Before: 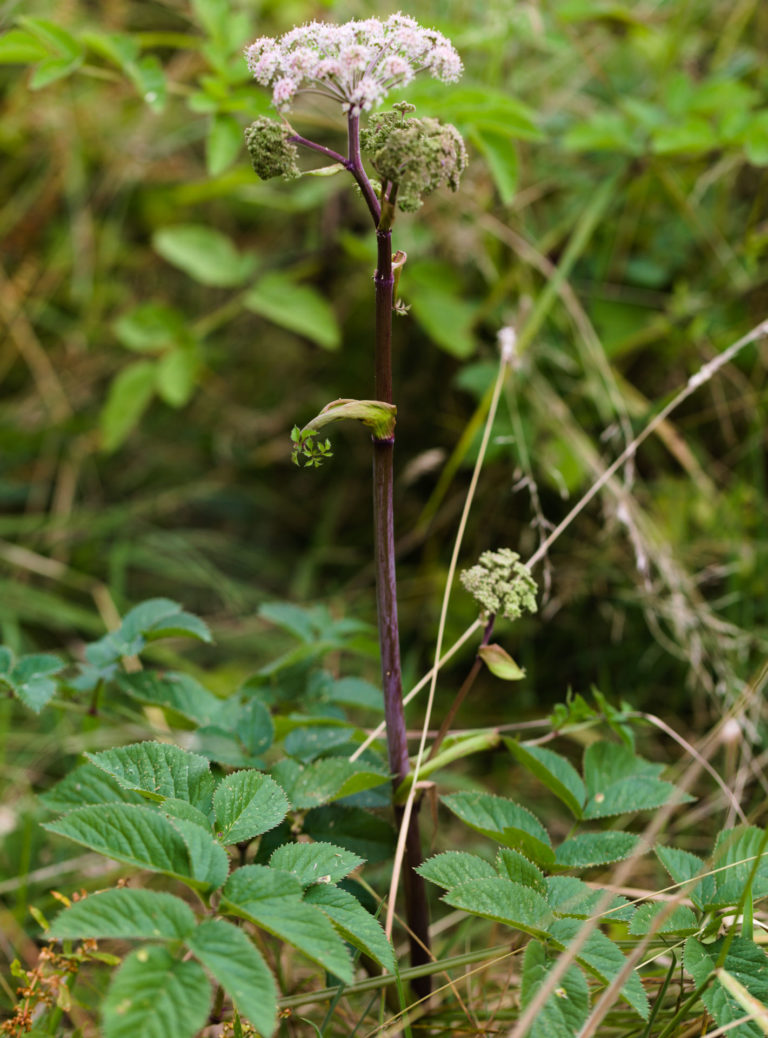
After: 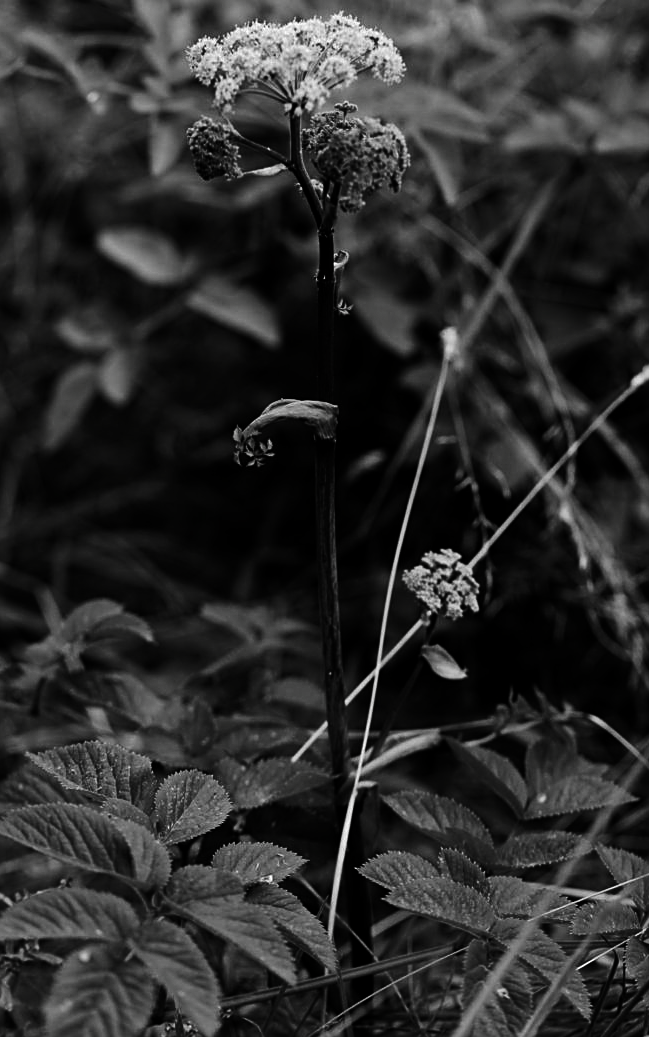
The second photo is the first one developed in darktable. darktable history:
crop: left 7.649%, right 7.797%
contrast brightness saturation: contrast -0.035, brightness -0.575, saturation -0.995
tone curve: curves: ch0 [(0.003, 0) (0.066, 0.031) (0.163, 0.112) (0.264, 0.238) (0.395, 0.421) (0.517, 0.56) (0.684, 0.734) (0.791, 0.814) (1, 1)]; ch1 [(0, 0) (0.164, 0.115) (0.337, 0.332) (0.39, 0.398) (0.464, 0.461) (0.501, 0.5) (0.507, 0.5) (0.534, 0.532) (0.577, 0.59) (0.652, 0.681) (0.733, 0.749) (0.811, 0.796) (1, 1)]; ch2 [(0, 0) (0.337, 0.382) (0.464, 0.476) (0.501, 0.502) (0.527, 0.54) (0.551, 0.565) (0.6, 0.59) (0.687, 0.675) (1, 1)], preserve colors none
sharpen: on, module defaults
